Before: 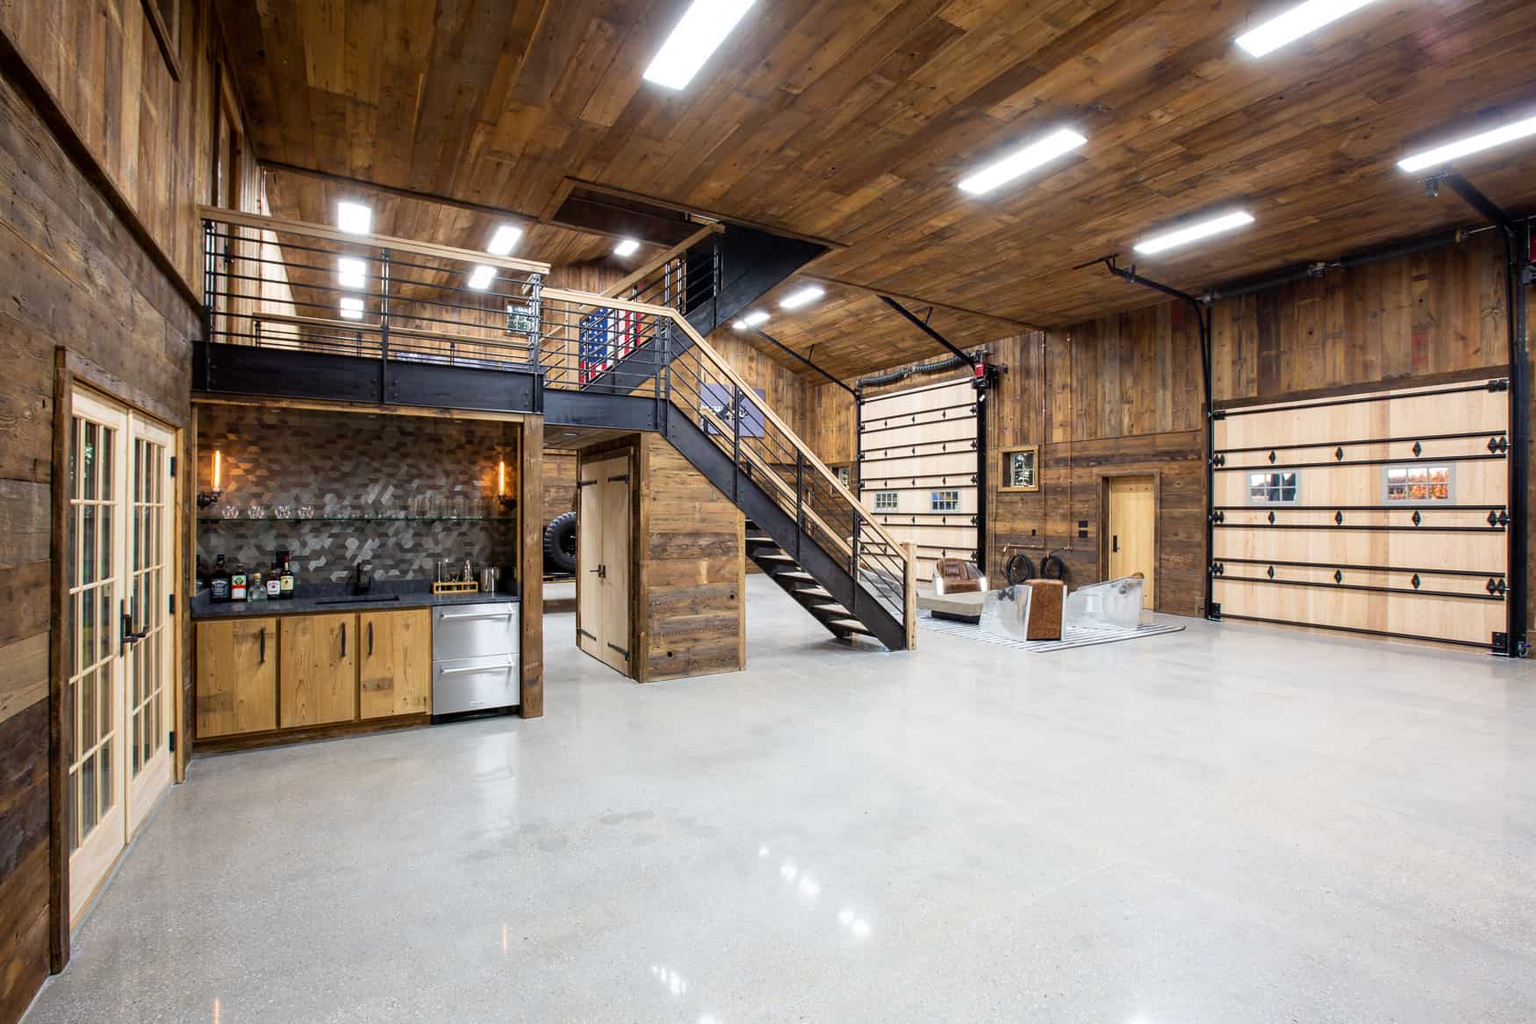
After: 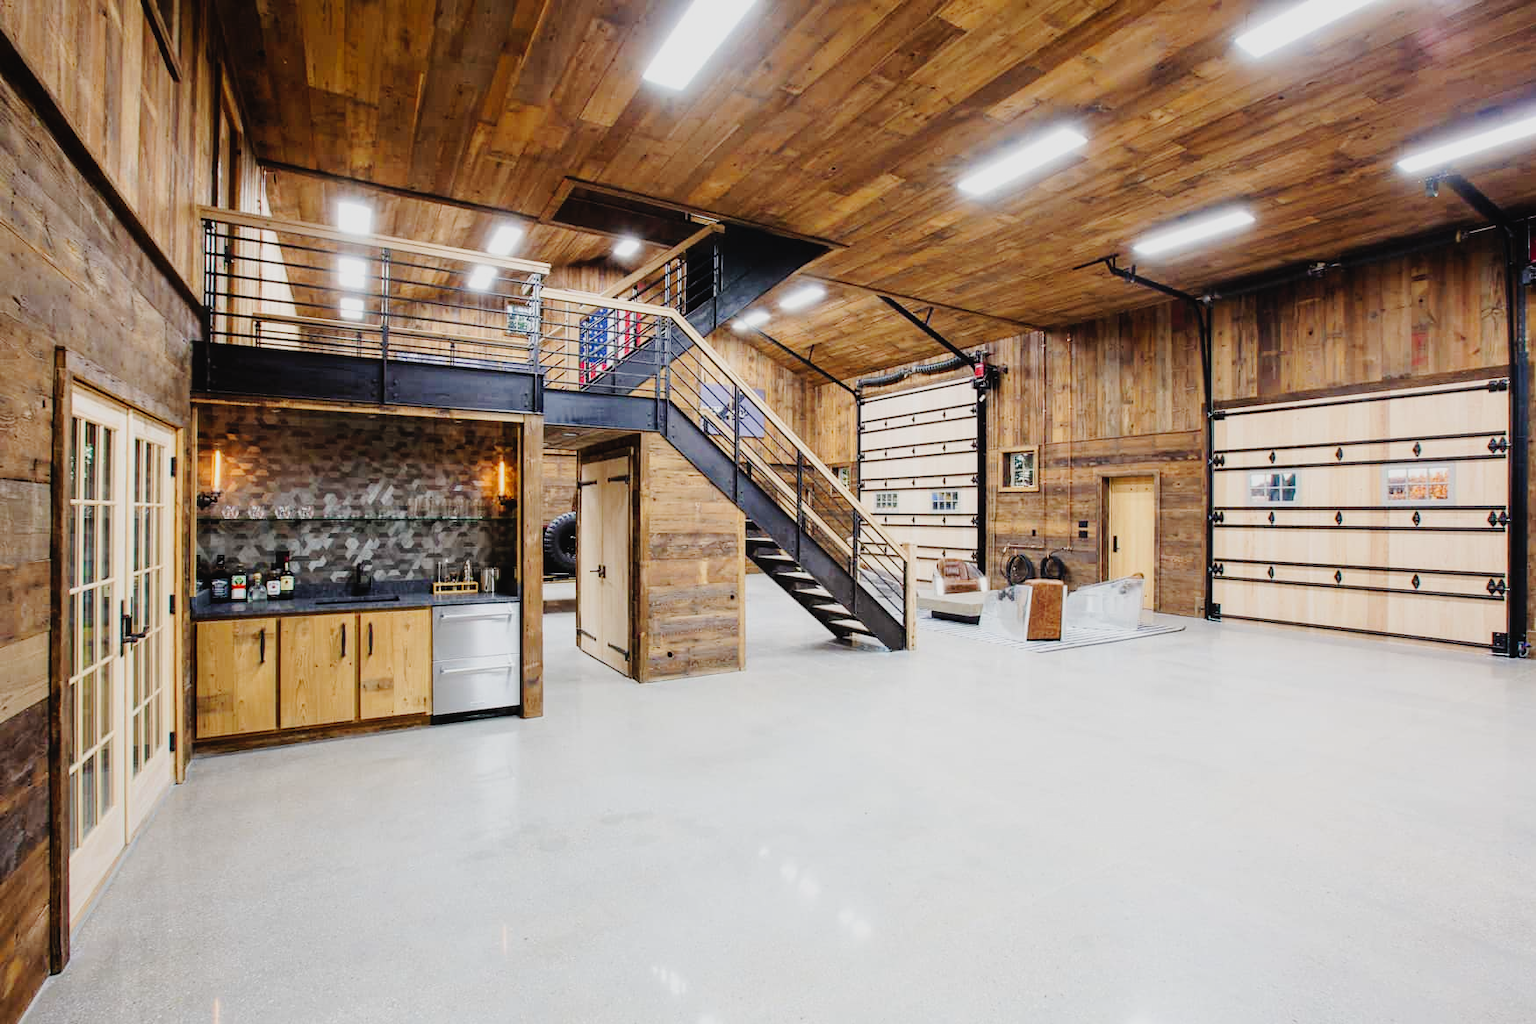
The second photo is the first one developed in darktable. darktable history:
tone curve: curves: ch0 [(0, 0.026) (0.104, 0.1) (0.233, 0.262) (0.398, 0.507) (0.498, 0.621) (0.65, 0.757) (0.835, 0.883) (1, 0.961)]; ch1 [(0, 0) (0.346, 0.307) (0.408, 0.369) (0.453, 0.457) (0.482, 0.476) (0.502, 0.498) (0.521, 0.507) (0.553, 0.554) (0.638, 0.646) (0.693, 0.727) (1, 1)]; ch2 [(0, 0) (0.366, 0.337) (0.434, 0.46) (0.485, 0.494) (0.5, 0.494) (0.511, 0.508) (0.537, 0.55) (0.579, 0.599) (0.663, 0.67) (1, 1)], preserve colors none
filmic rgb: black relative exposure -16 EV, white relative exposure 4.01 EV, target black luminance 0%, hardness 7.58, latitude 72.75%, contrast 0.902, highlights saturation mix 10.33%, shadows ↔ highlights balance -0.376%
